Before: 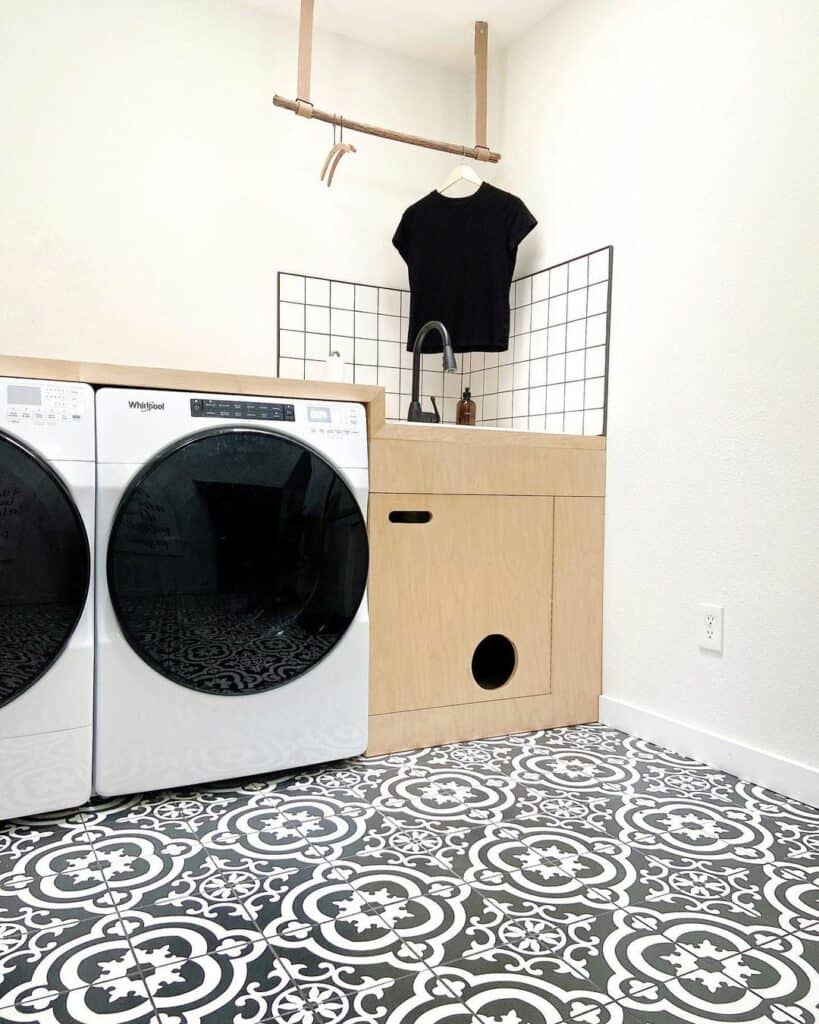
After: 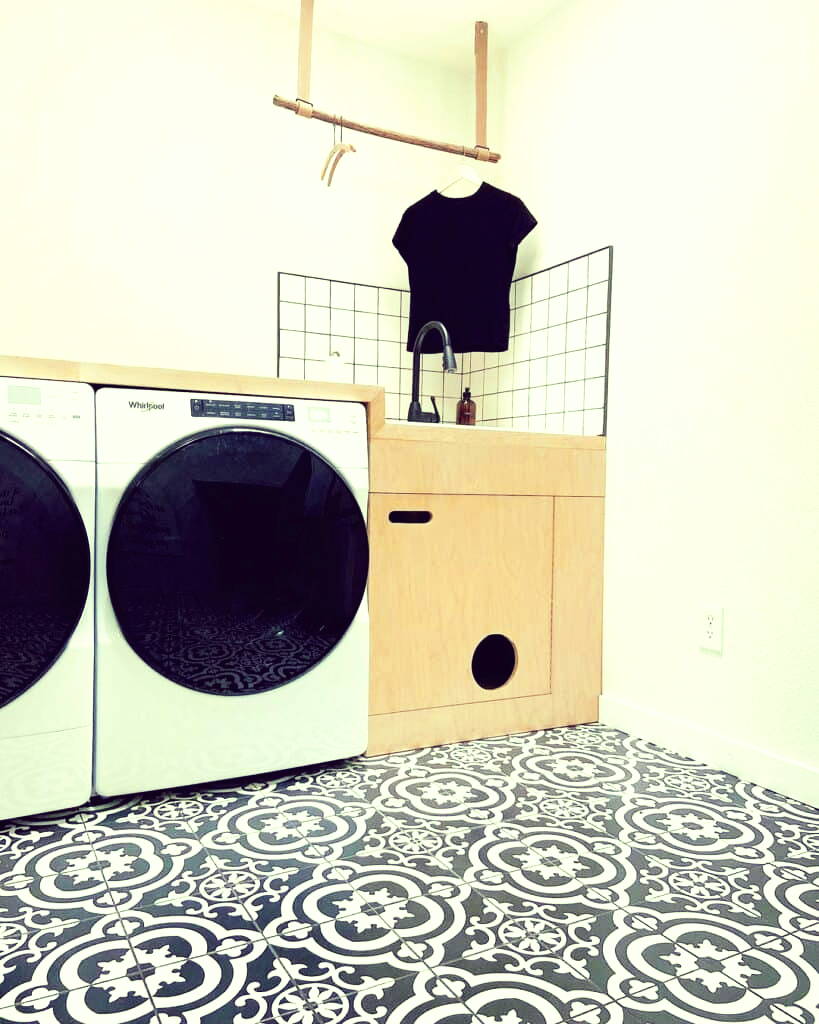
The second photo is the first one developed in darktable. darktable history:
tone curve: curves: ch0 [(0, 0) (0.003, 0.016) (0.011, 0.016) (0.025, 0.016) (0.044, 0.017) (0.069, 0.026) (0.1, 0.044) (0.136, 0.074) (0.177, 0.121) (0.224, 0.183) (0.277, 0.248) (0.335, 0.326) (0.399, 0.413) (0.468, 0.511) (0.543, 0.612) (0.623, 0.717) (0.709, 0.818) (0.801, 0.911) (0.898, 0.979) (1, 1)], preserve colors none
color look up table: target L [87.92, 81.58, 88.23, 80.4, 78.93, 77.72, 77.56, 73.15, 65.29, 60.22, 48.07, 26.99, 200.17, 89.59, 84.57, 67.21, 71.36, 64.16, 65.75, 49.16, 49.94, 51.44, 47.03, 40.53, 29.92, 32.05, 73.42, 78.89, 66.54, 55.61, 63.65, 52.14, 51.39, 49.83, 45.41, 47.5, 45.33, 40.75, 31.74, 28.82, 15.47, 2.789, 97.36, 77.56, 77.84, 65.49, 56.46, 35.19, 35.04], target a [-22.05, -55.2, -21.71, -66.07, -66.91, -72.21, -53.69, -29.33, -54.24, -42.67, -18.24, -18.39, 0, -15.59, 5.7, 22.23, 8.124, 37.01, 5.775, 61.78, 64.97, 34.02, 60.21, 47.06, 6.182, 42.94, 28.5, 18.08, 20.74, 64.15, -1.42, 71.32, 8.996, -0.745, 37.14, 61.82, 60.13, 57.12, 16.59, 47.04, 29.68, 22.81, -27.19, -37.76, -56.5, -31.04, -14.03, -1.407, -15.94], target b [32.1, -2.309, 79.06, 41.28, 35.24, 65.17, 35.45, 60.95, 49.15, 20.77, 37.58, 14.14, 0, 63.82, 17.84, 49.44, 35.34, 1.525, 55.75, 41.39, 8.157, 3.516, 36.75, 36.15, 1.918, 2.866, -9.704, -0.989, -19.56, -32.78, -1.699, -43.5, -31.56, -48.5, -42.66, 3.428, -17.26, -45.48, -50.18, -81.02, -36.43, -20.54, 22.59, -8.719, 10.24, -10.07, -37.84, -26.42, -9.661], num patches 49
